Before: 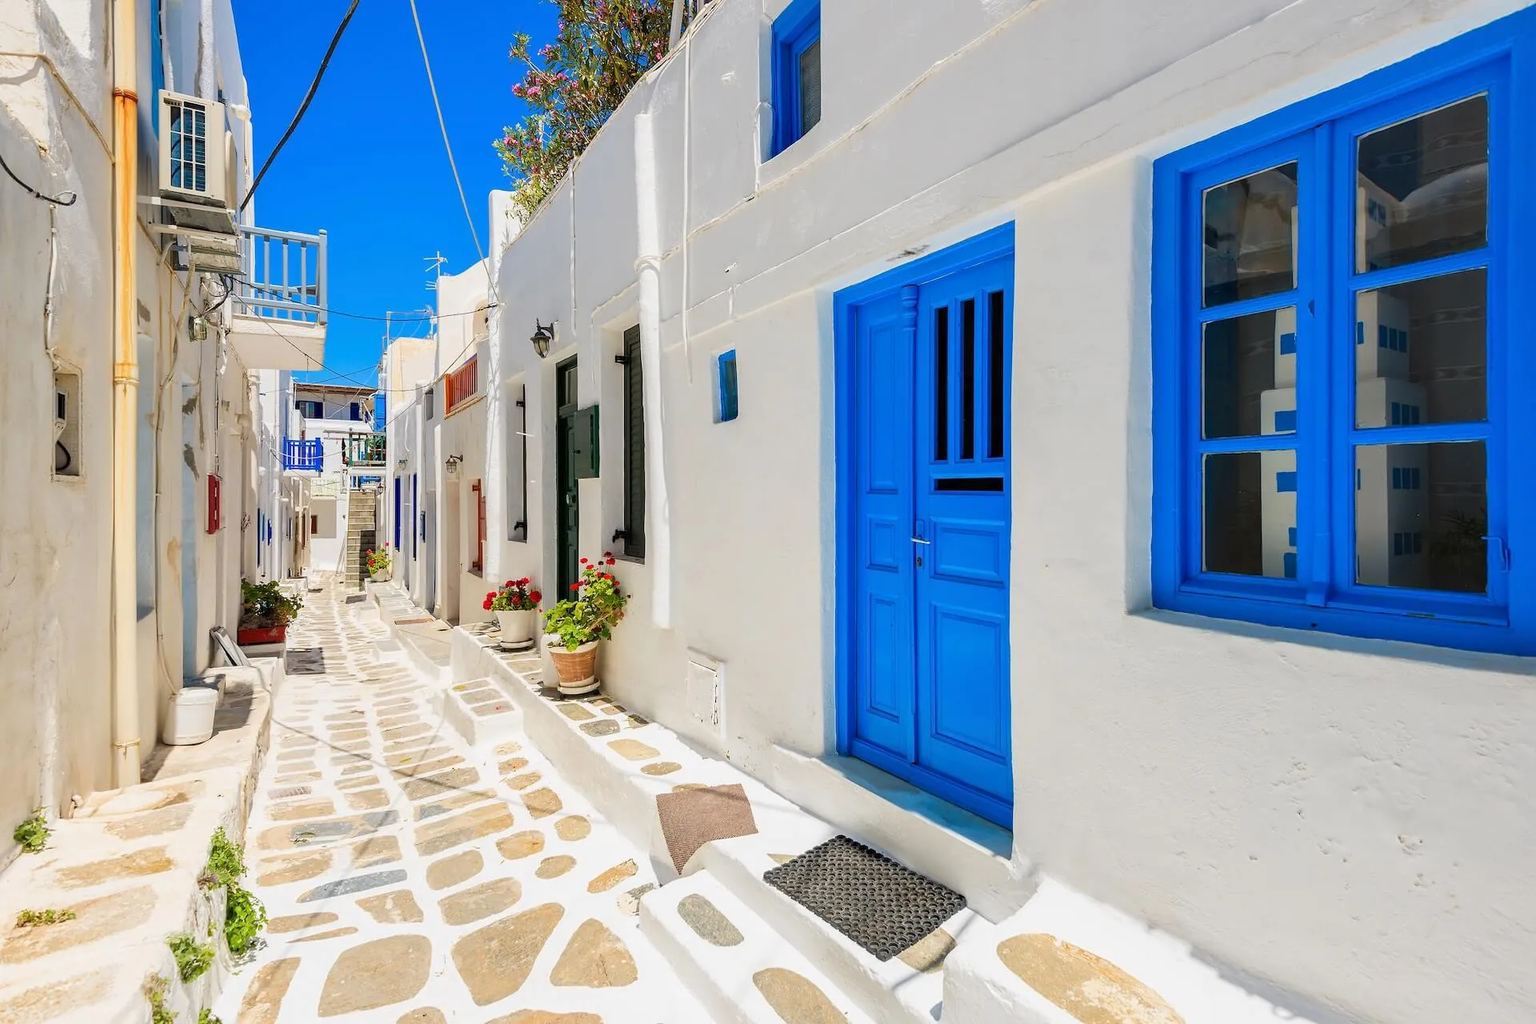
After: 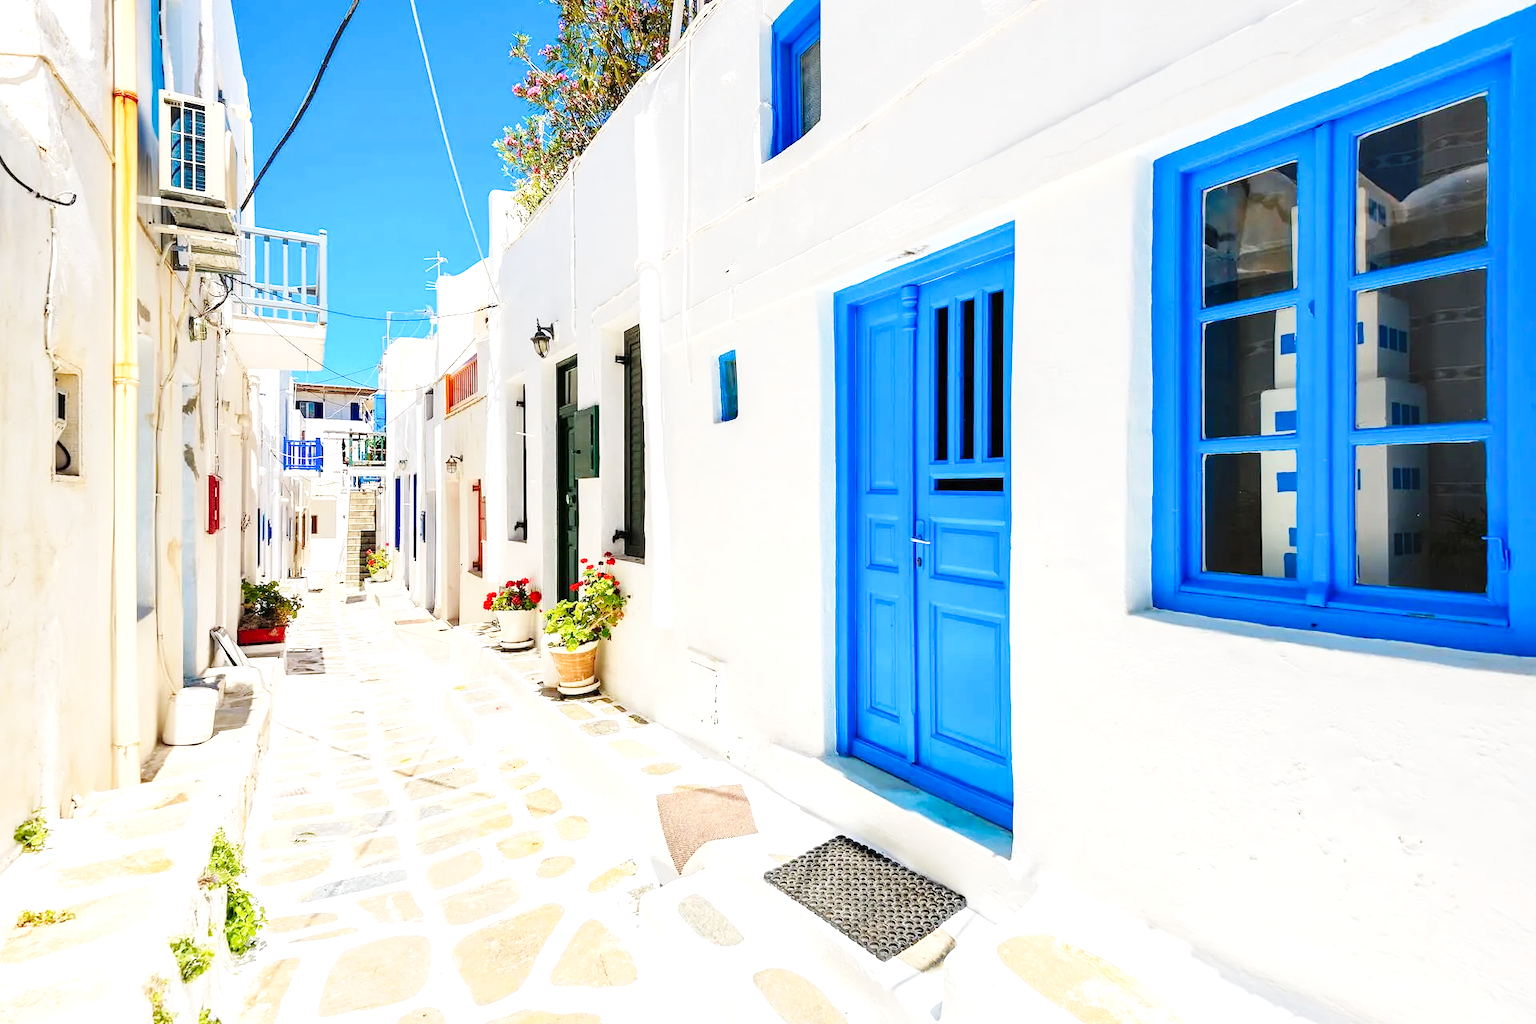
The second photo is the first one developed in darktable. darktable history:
exposure: black level correction 0, exposure 0.702 EV, compensate exposure bias true, compensate highlight preservation false
base curve: curves: ch0 [(0, 0) (0.032, 0.025) (0.121, 0.166) (0.206, 0.329) (0.605, 0.79) (1, 1)], preserve colors none
